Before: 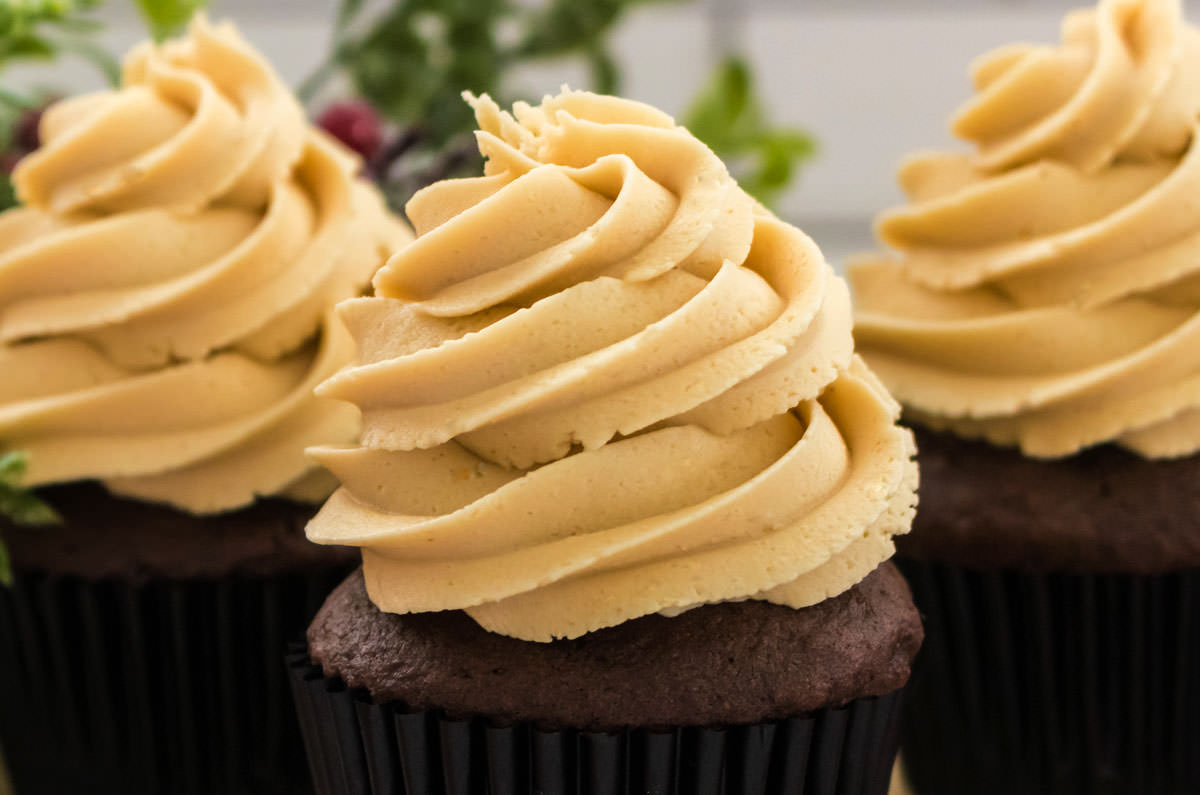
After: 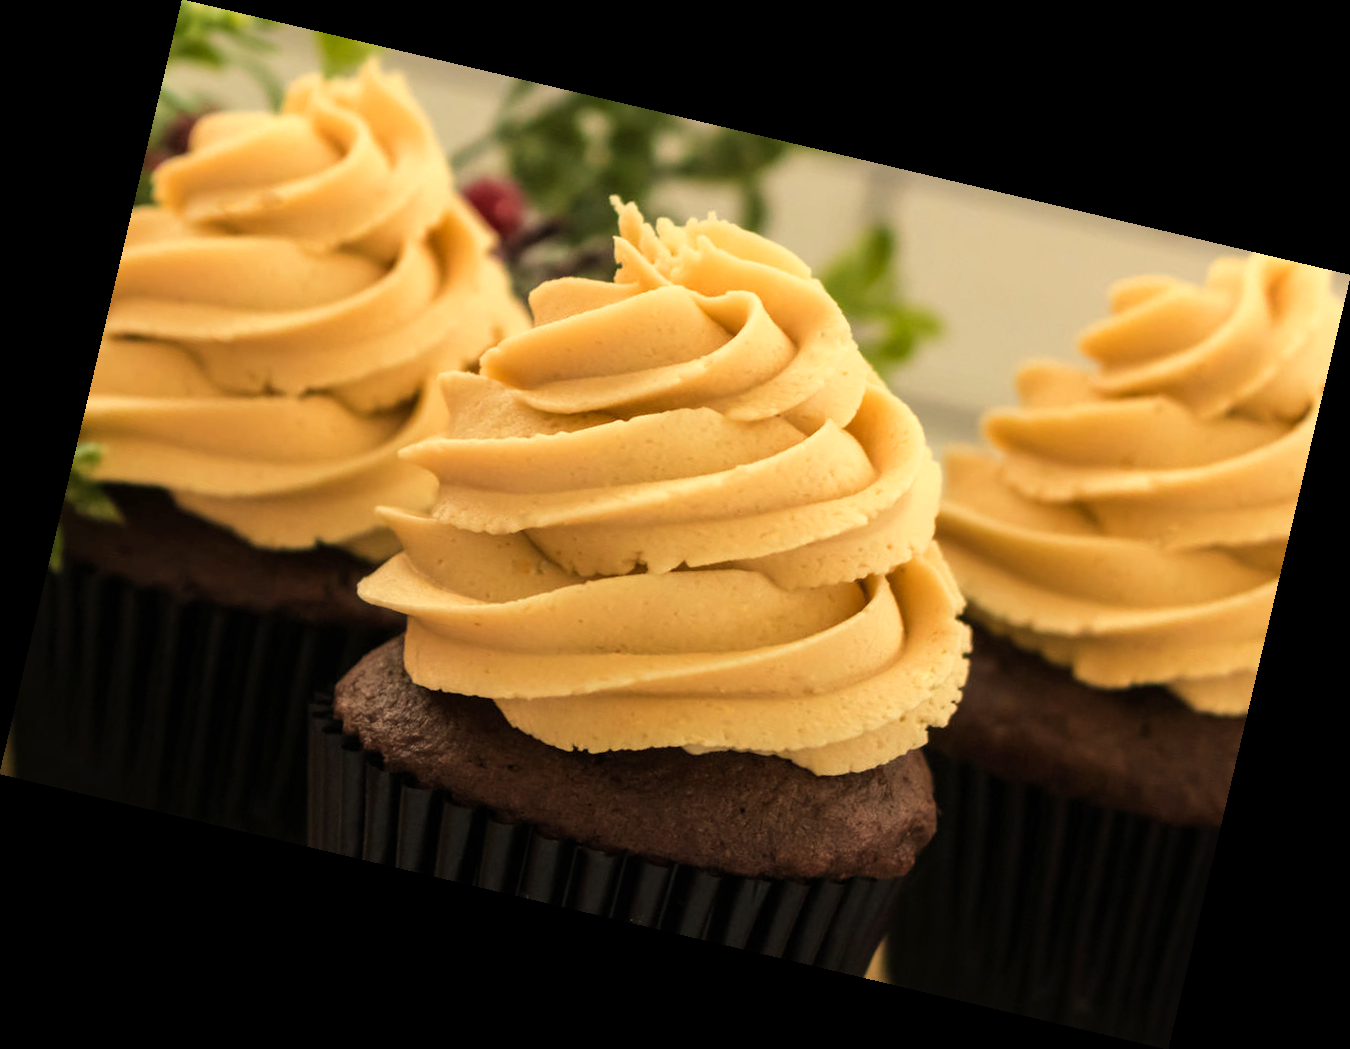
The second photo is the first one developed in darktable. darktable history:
rotate and perspective: rotation 13.27°, automatic cropping off
white balance: red 1.08, blue 0.791
